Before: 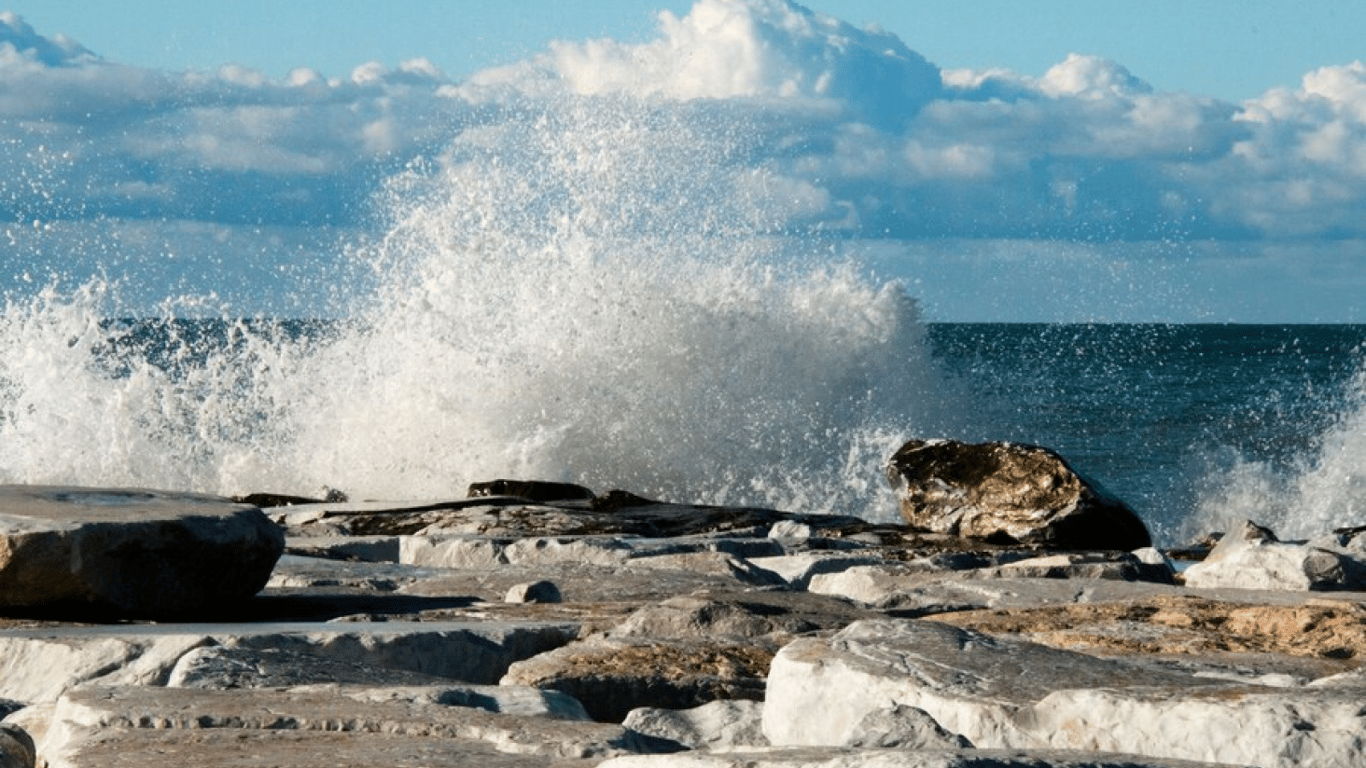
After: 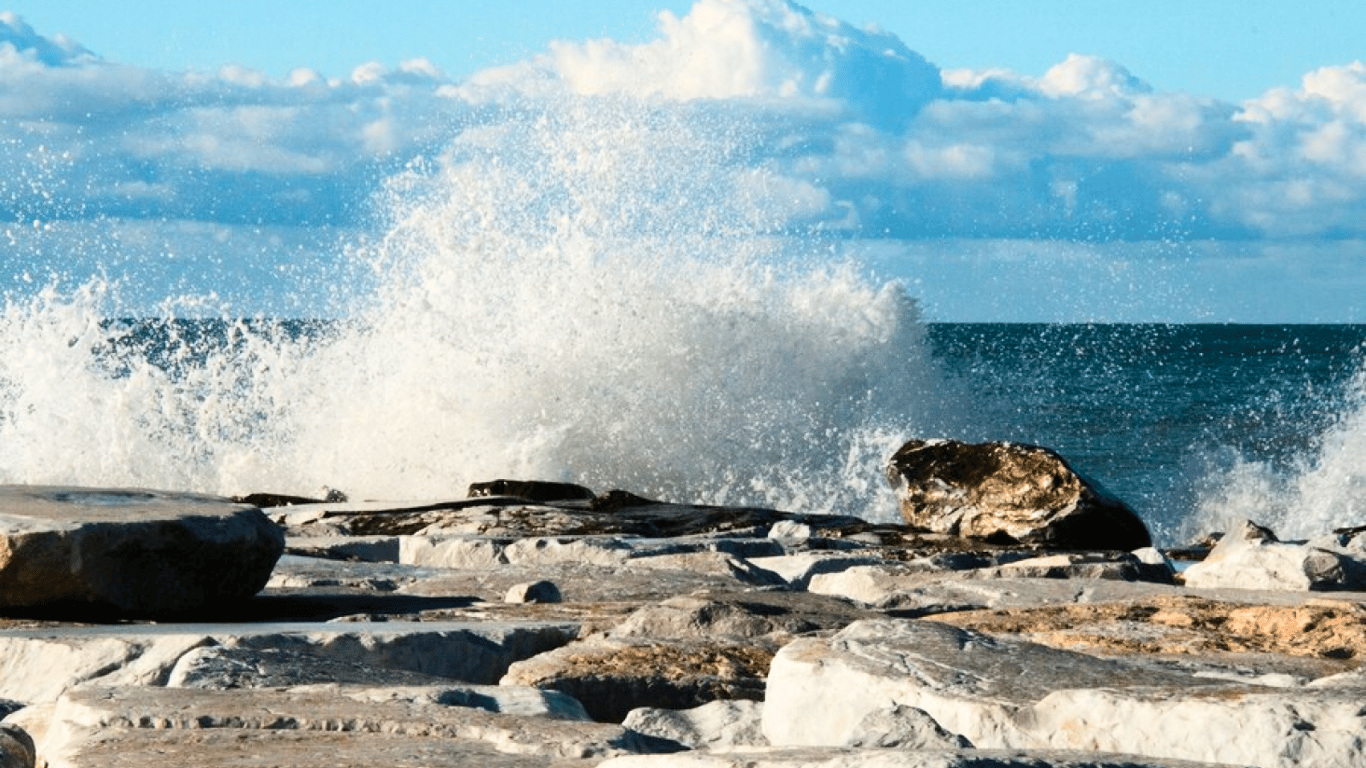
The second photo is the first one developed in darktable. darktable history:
tone equalizer: on, module defaults
contrast brightness saturation: contrast 0.2, brightness 0.16, saturation 0.22
